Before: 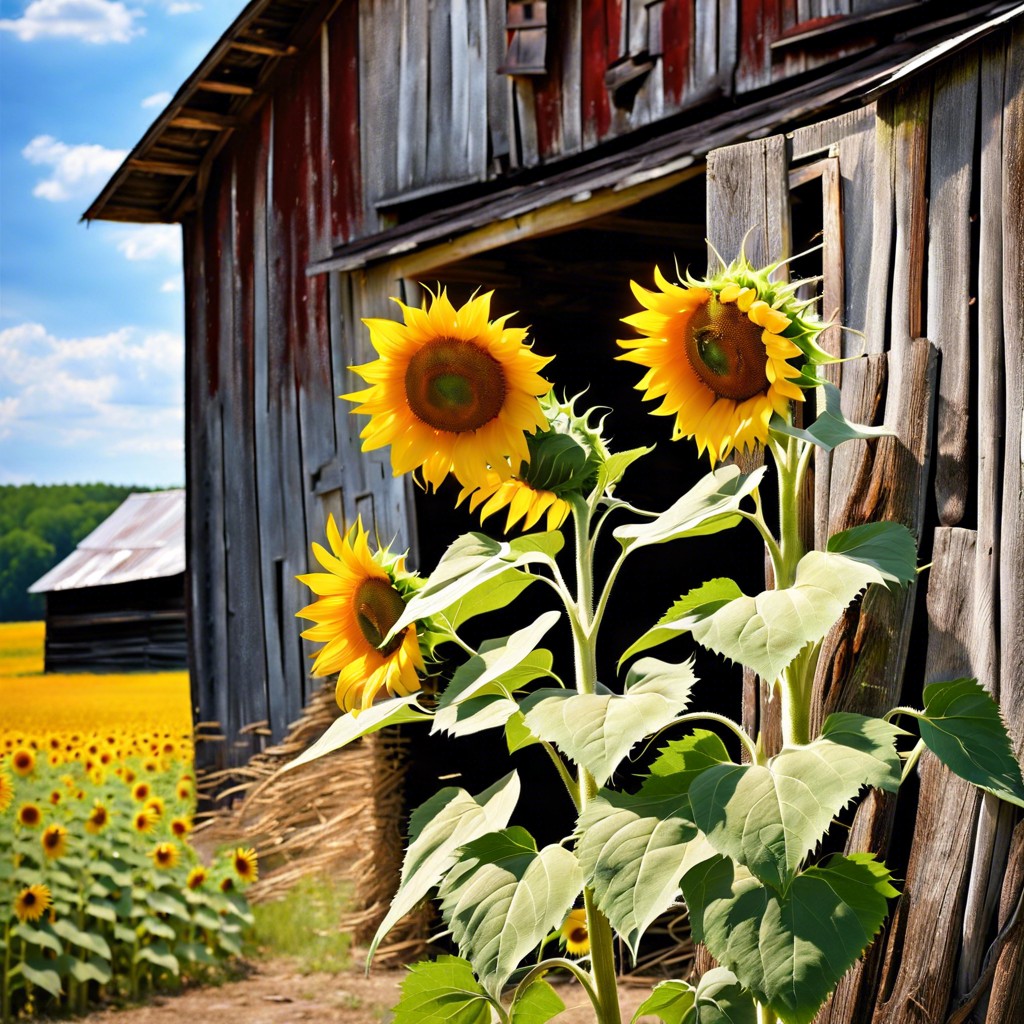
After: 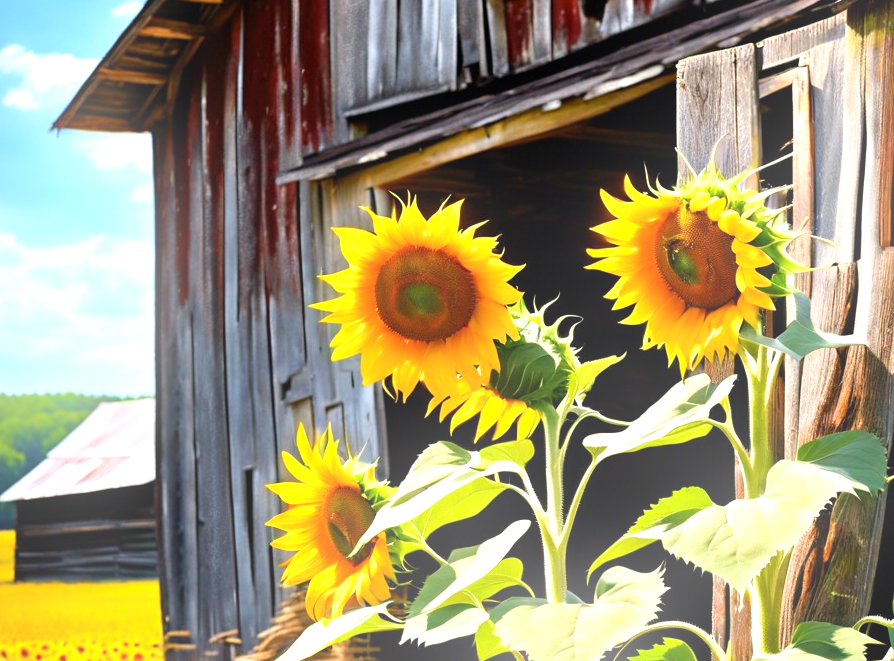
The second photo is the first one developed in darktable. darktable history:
crop: left 3.015%, top 8.969%, right 9.647%, bottom 26.457%
exposure: exposure 0.661 EV, compensate highlight preservation false
bloom: size 13.65%, threshold 98.39%, strength 4.82%
